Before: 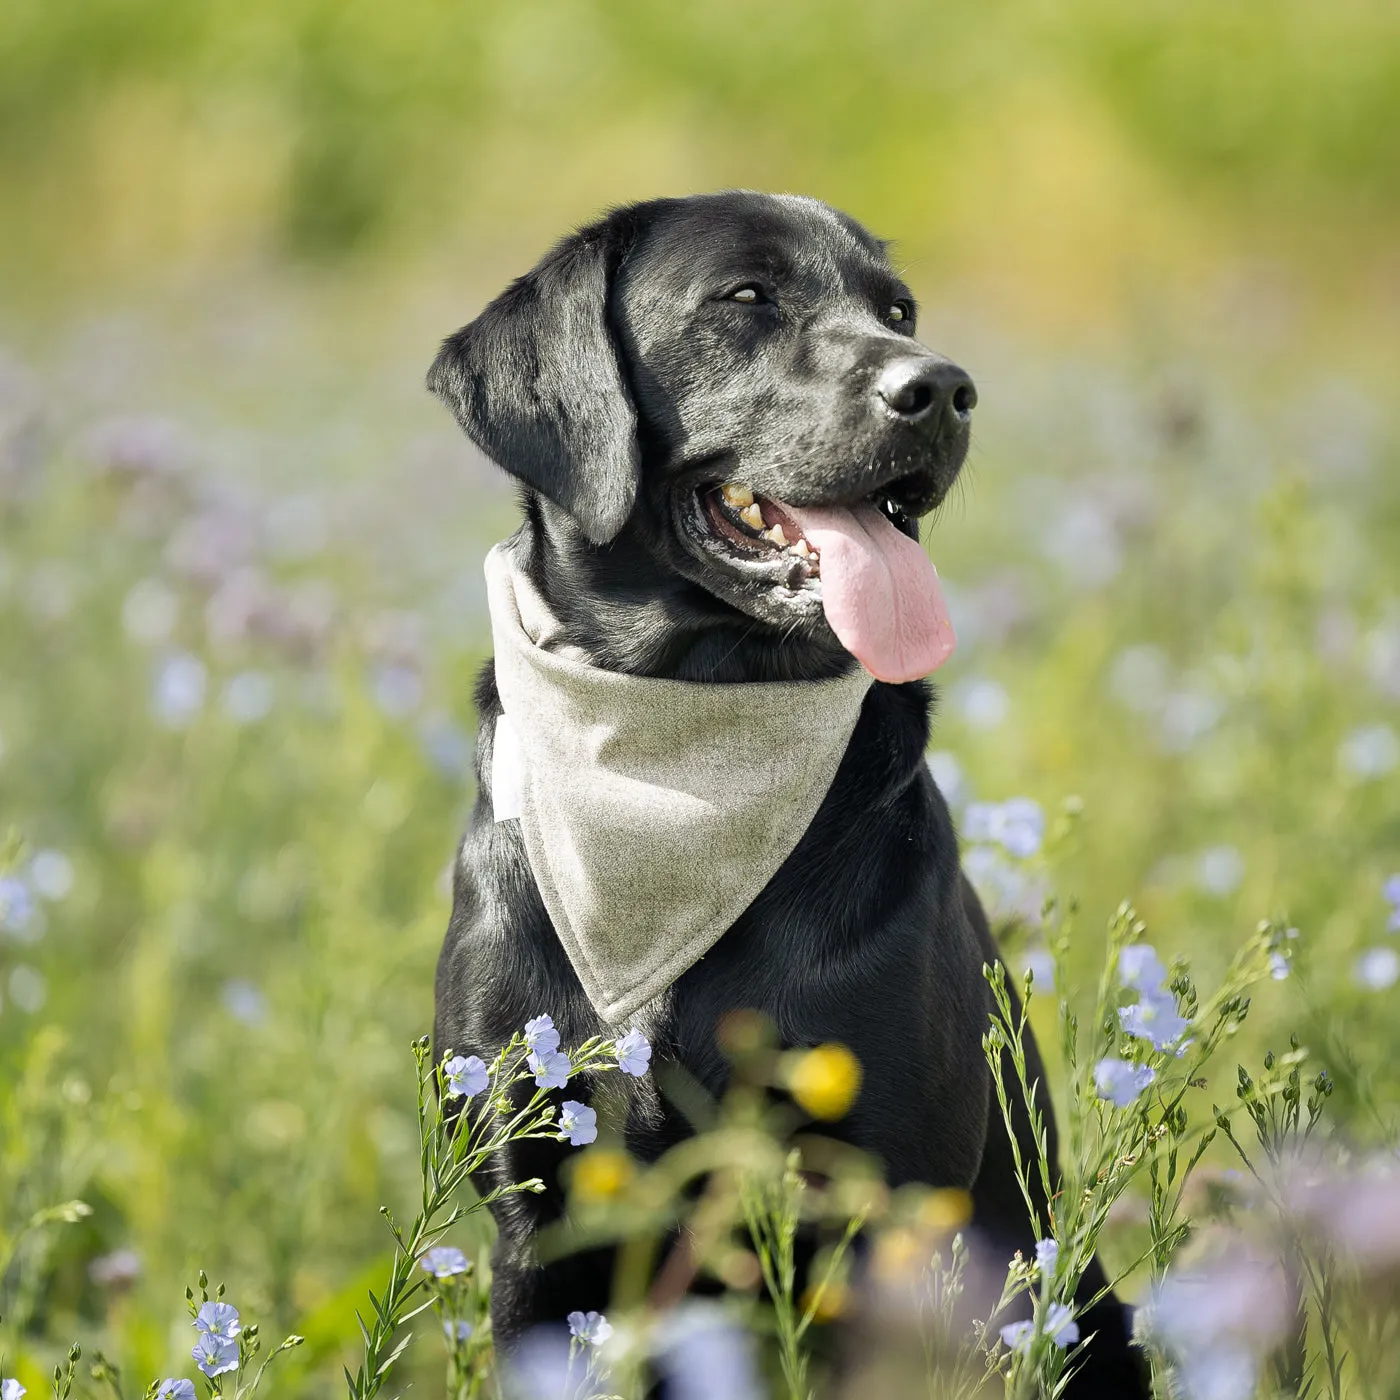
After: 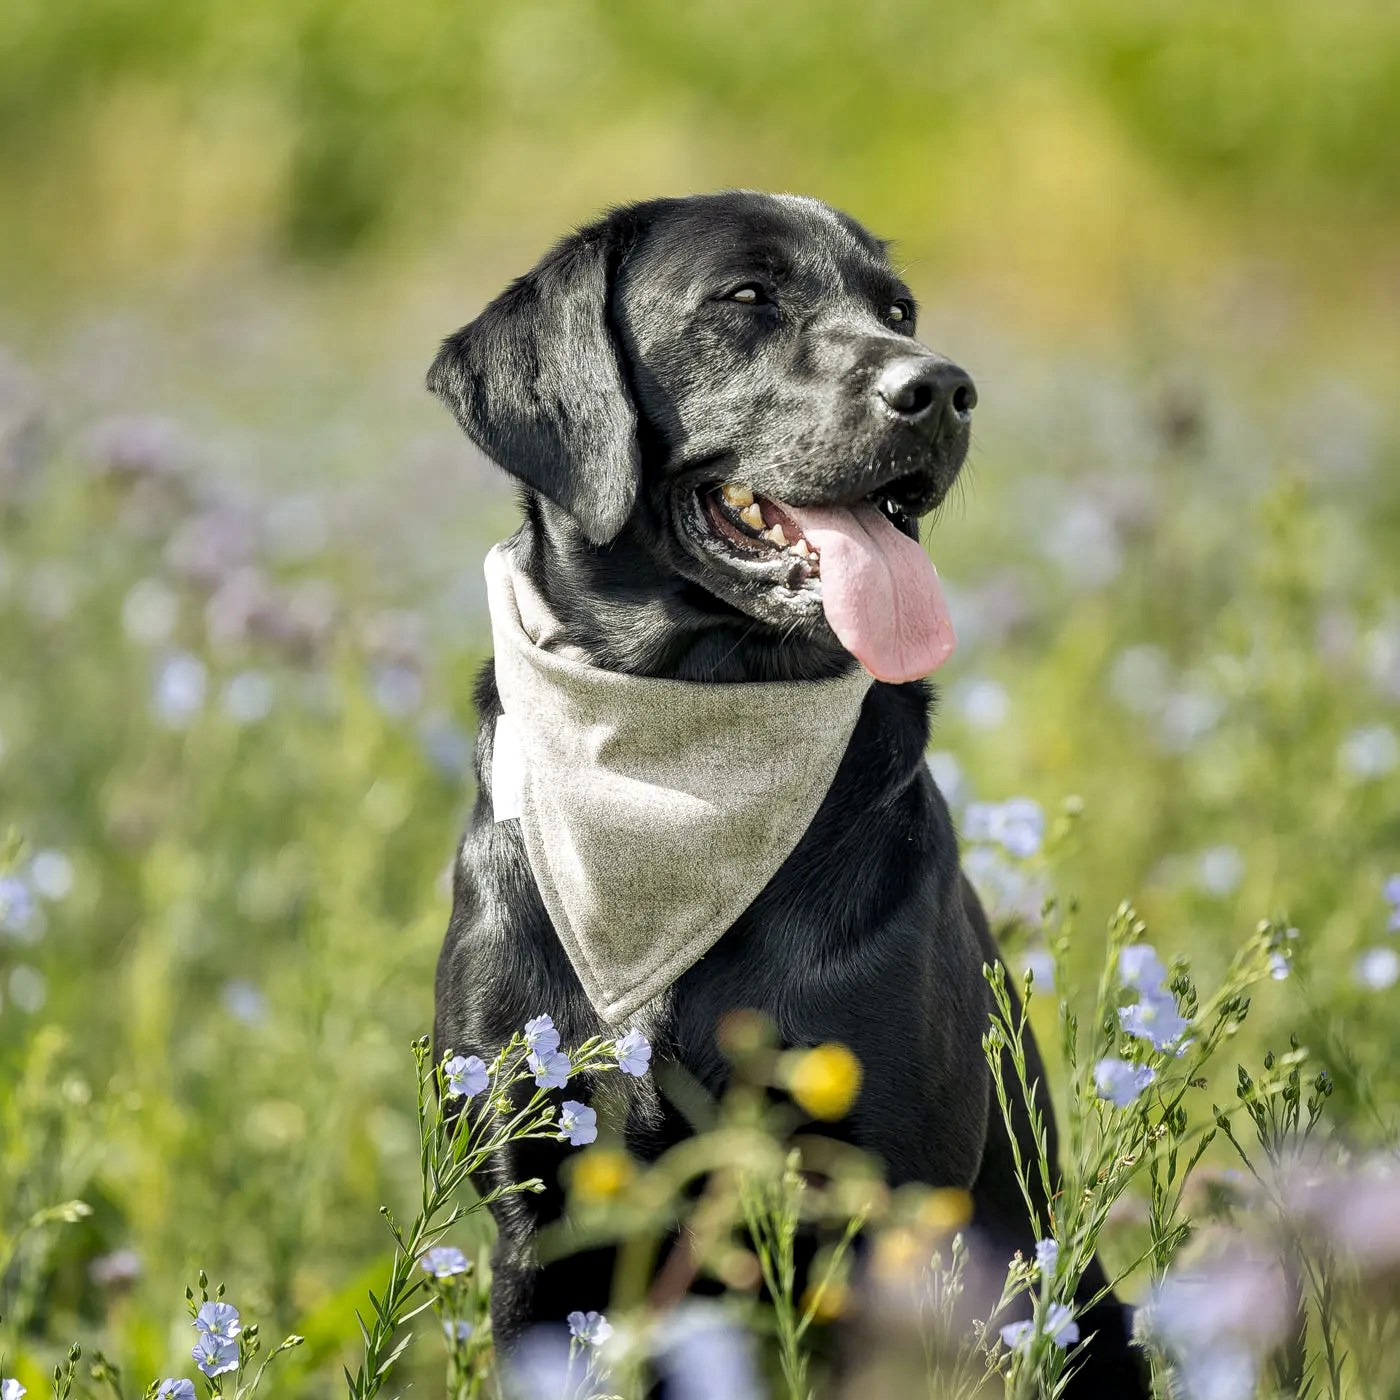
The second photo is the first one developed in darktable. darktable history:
shadows and highlights: highlights color adjustment 73.03%, soften with gaussian
exposure: compensate highlight preservation false
local contrast: detail 130%
